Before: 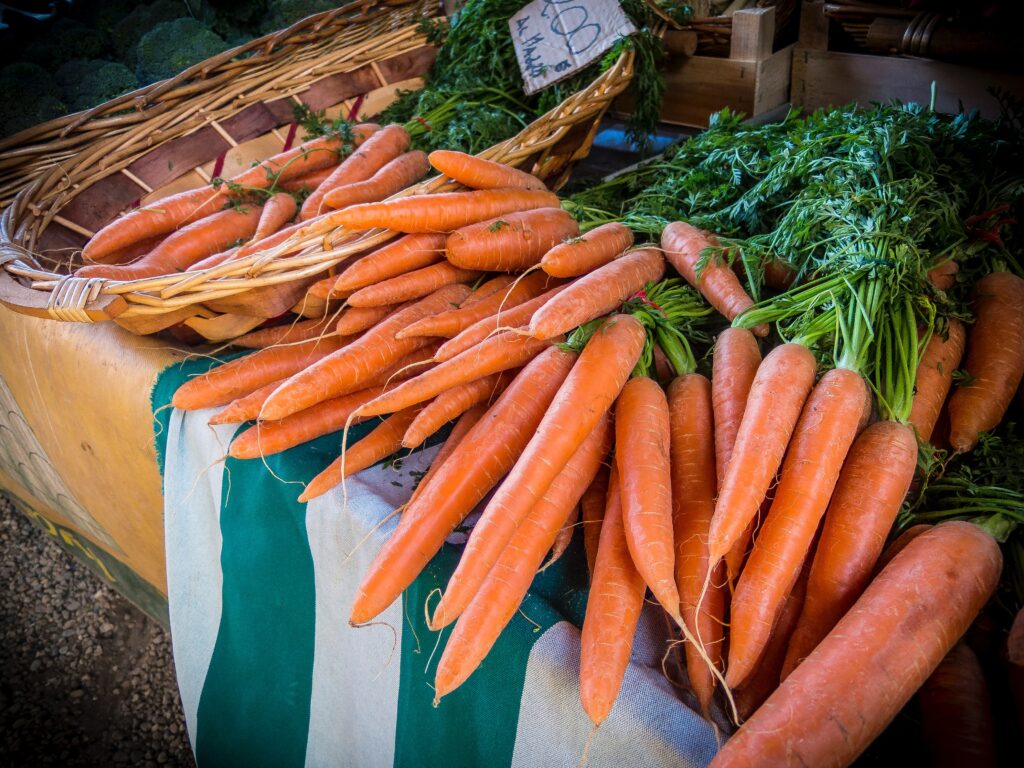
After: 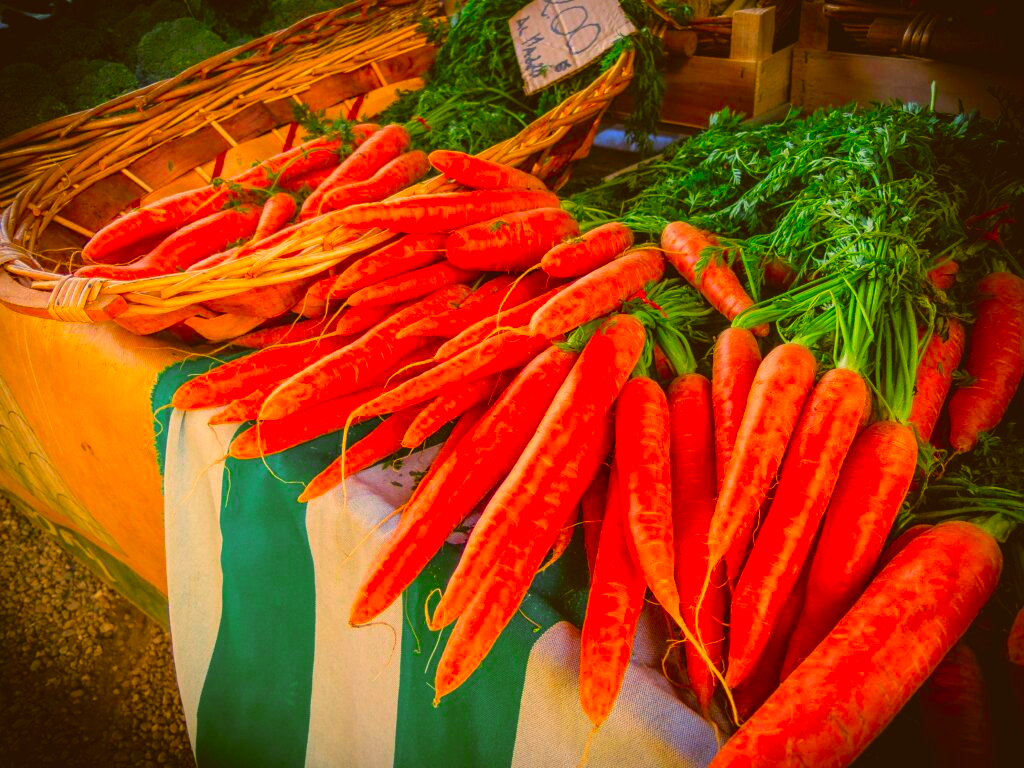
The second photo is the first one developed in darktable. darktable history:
color correction: highlights a* 10.5, highlights b* 30.49, shadows a* 2.72, shadows b* 18.05, saturation 1.73
contrast brightness saturation: contrast -0.101, brightness 0.052, saturation 0.076
